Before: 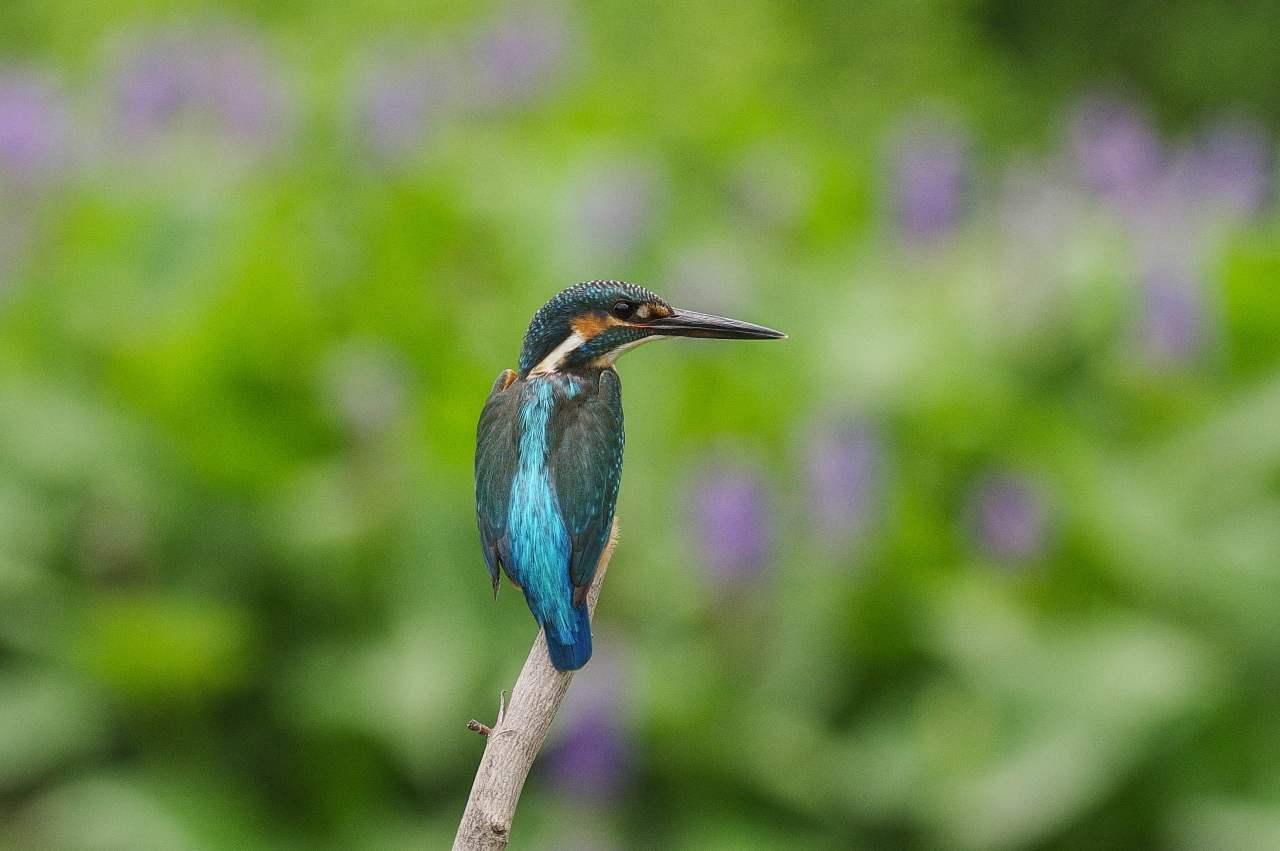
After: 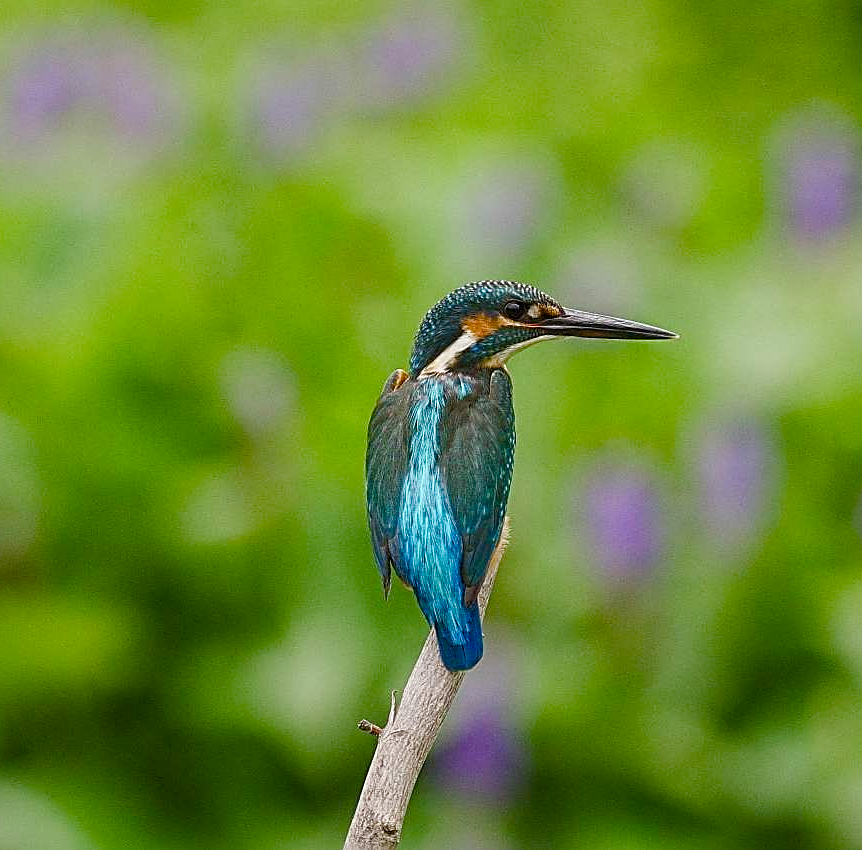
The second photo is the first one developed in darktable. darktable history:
sharpen: radius 2.609, amount 0.683
color balance rgb: perceptual saturation grading › global saturation 0.647%, perceptual saturation grading › highlights -29.505%, perceptual saturation grading › mid-tones 29.345%, perceptual saturation grading › shadows 59.769%, global vibrance 20%
crop and rotate: left 8.56%, right 24.027%
